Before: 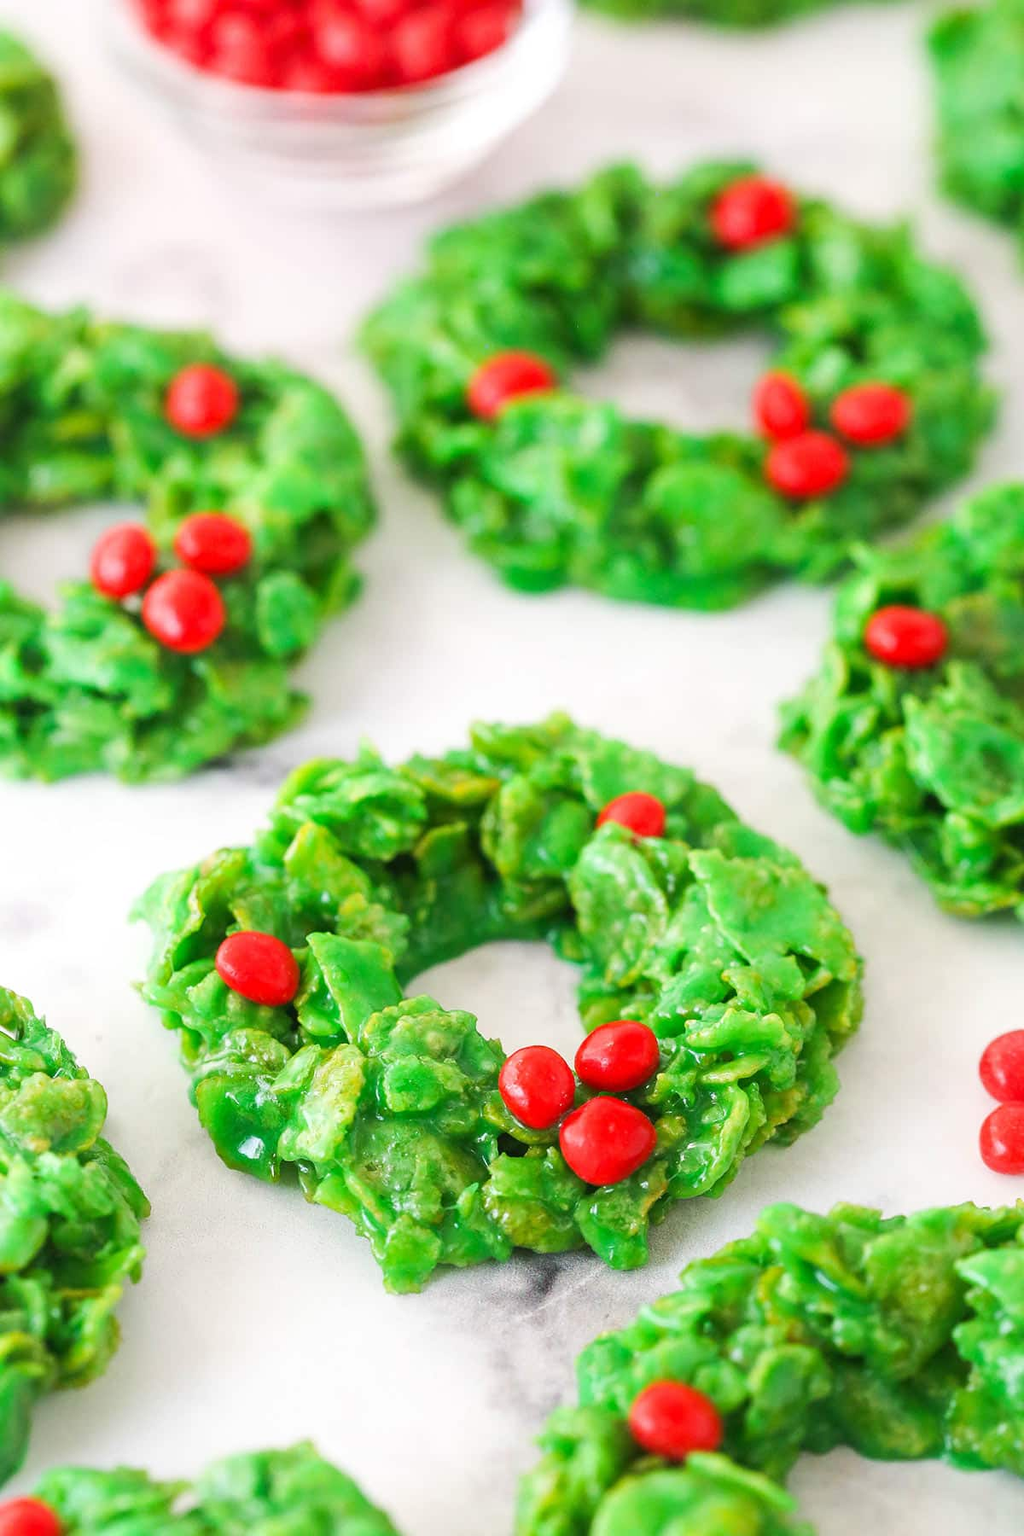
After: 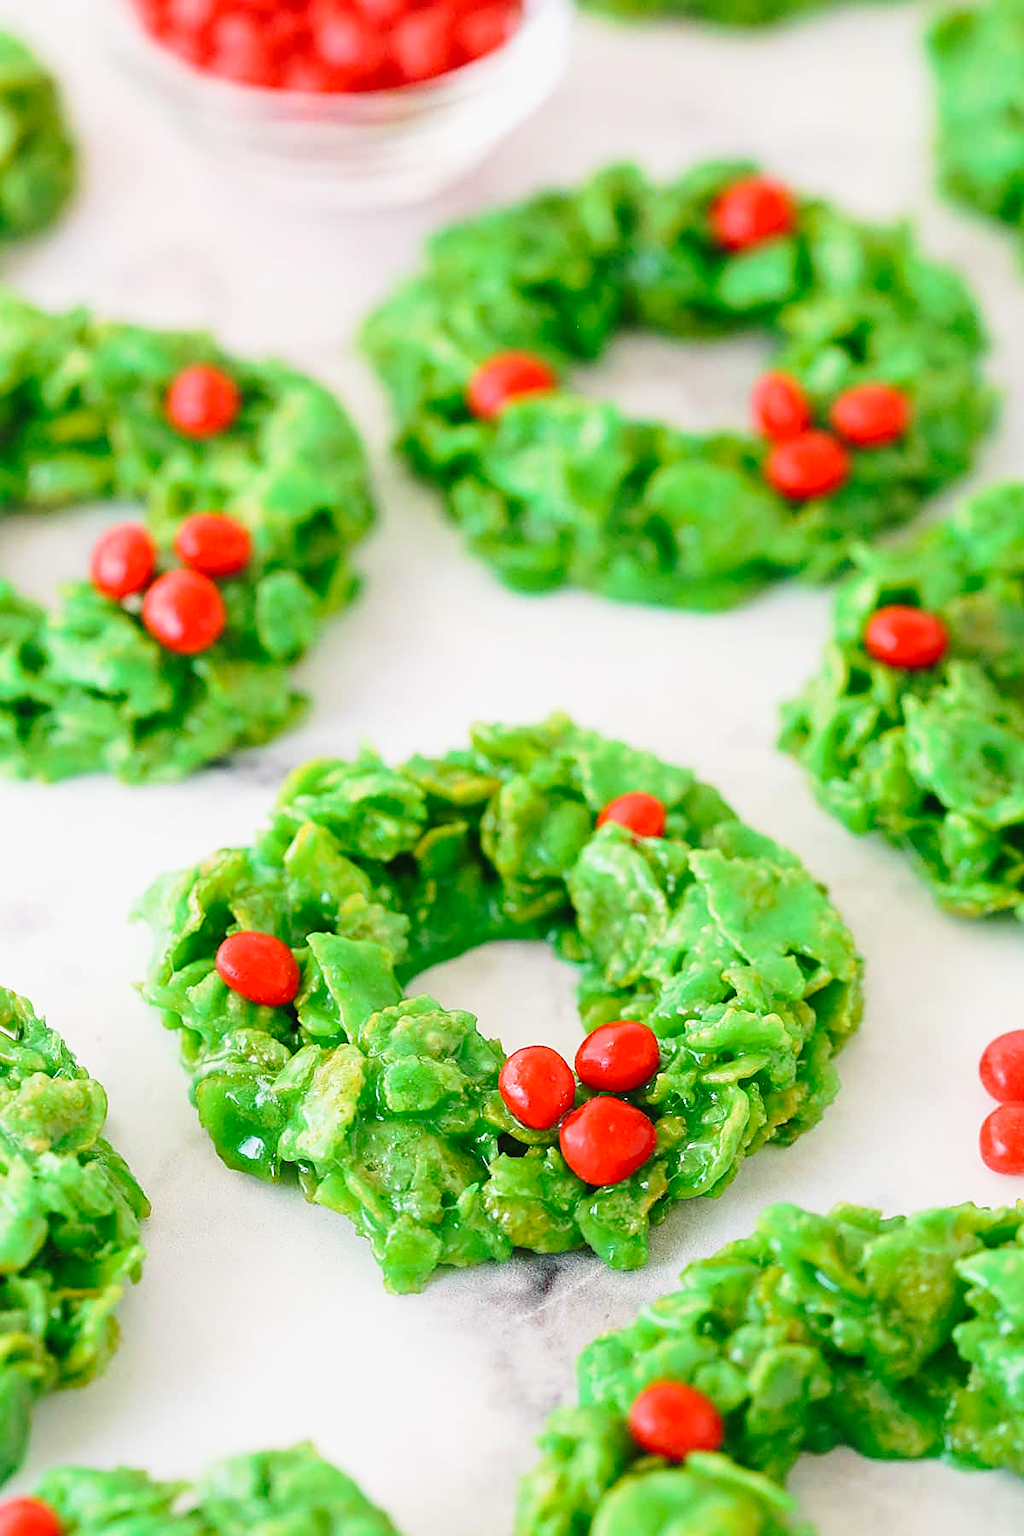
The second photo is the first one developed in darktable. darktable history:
velvia: on, module defaults
tone curve: curves: ch0 [(0.003, 0.015) (0.104, 0.07) (0.236, 0.218) (0.401, 0.443) (0.495, 0.55) (0.65, 0.68) (0.832, 0.858) (1, 0.977)]; ch1 [(0, 0) (0.161, 0.092) (0.35, 0.33) (0.379, 0.401) (0.45, 0.466) (0.489, 0.499) (0.55, 0.56) (0.621, 0.615) (0.718, 0.734) (1, 1)]; ch2 [(0, 0) (0.369, 0.427) (0.44, 0.434) (0.502, 0.501) (0.557, 0.55) (0.586, 0.59) (1, 1)], preserve colors none
sharpen: on, module defaults
